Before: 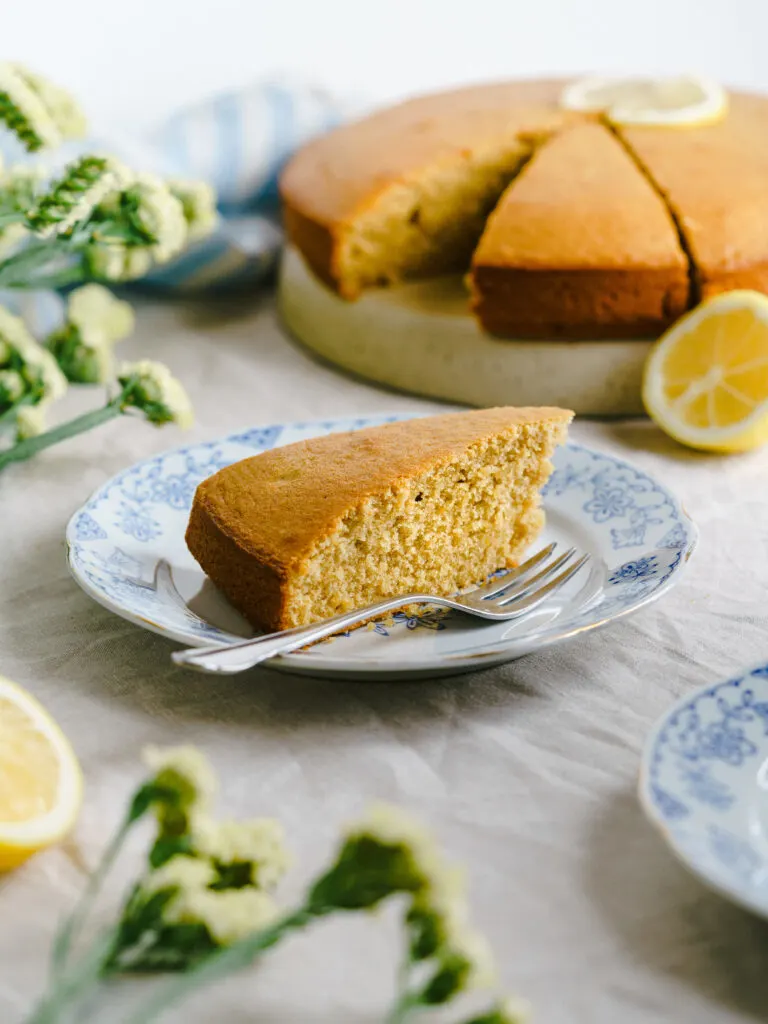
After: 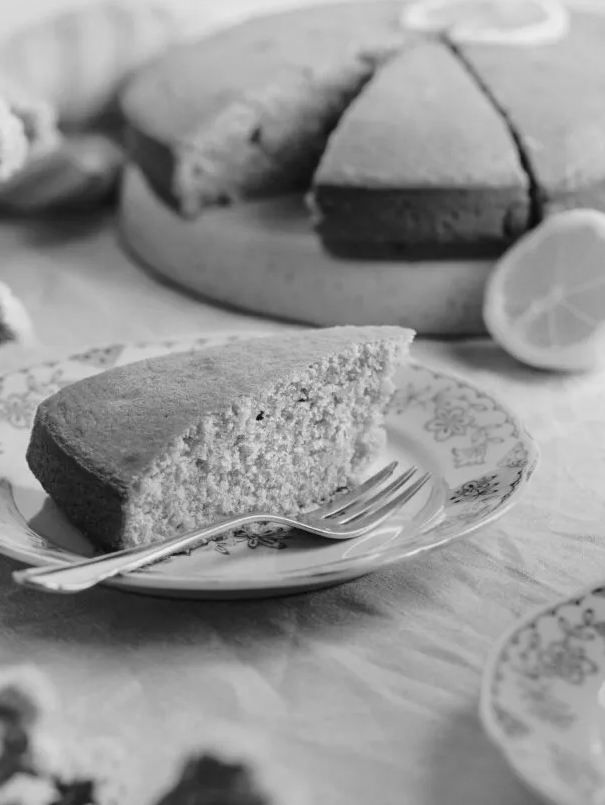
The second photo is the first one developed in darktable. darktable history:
color balance rgb: linear chroma grading › global chroma 15%, perceptual saturation grading › global saturation 30%
monochrome: a 26.22, b 42.67, size 0.8
crop and rotate: left 20.74%, top 7.912%, right 0.375%, bottom 13.378%
